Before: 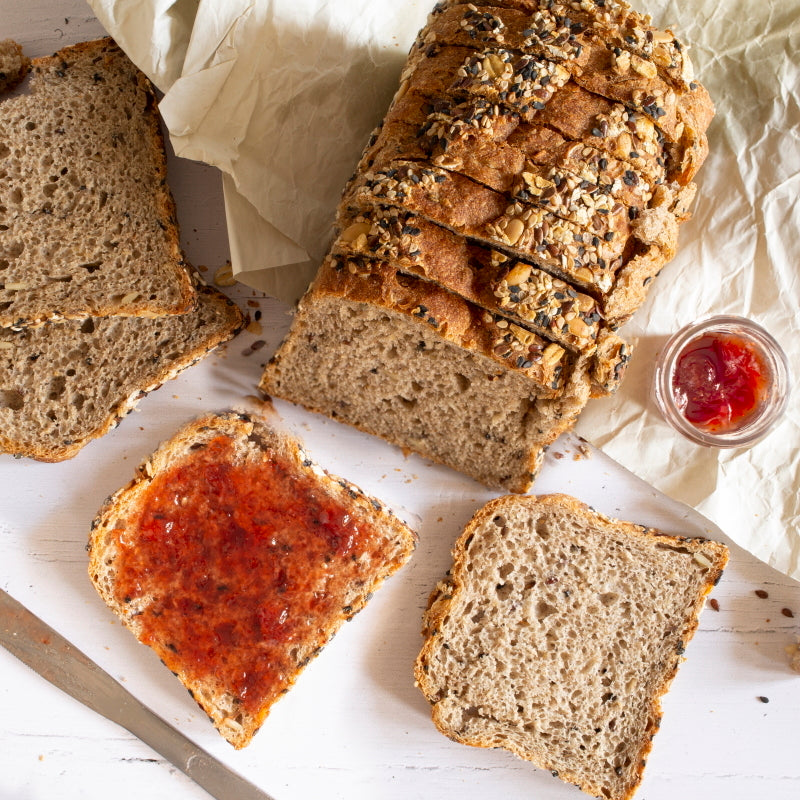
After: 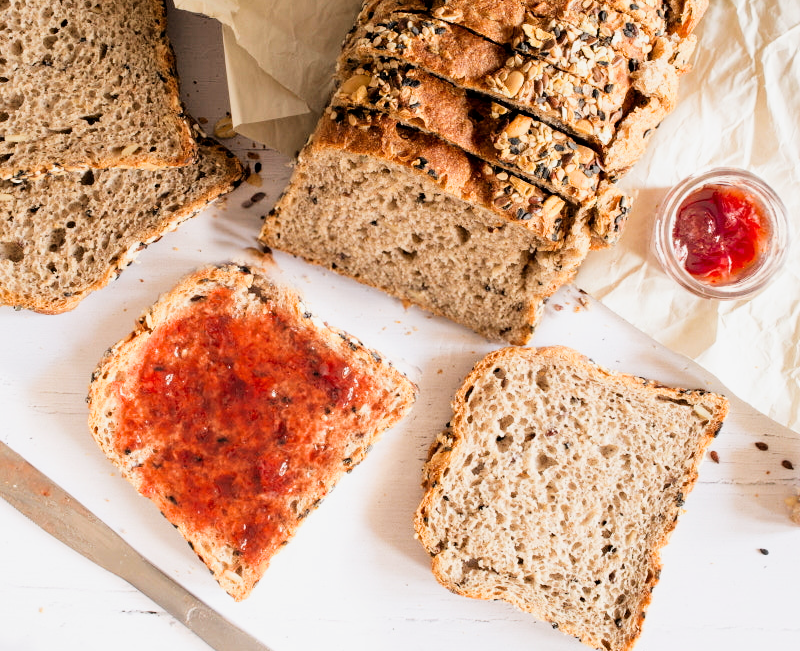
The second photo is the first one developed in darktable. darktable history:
crop and rotate: top 18.507%
exposure: black level correction 0, exposure 0.7 EV, compensate highlight preservation false
filmic rgb: black relative exposure -5 EV, hardness 2.88, contrast 1.3, highlights saturation mix -30%
